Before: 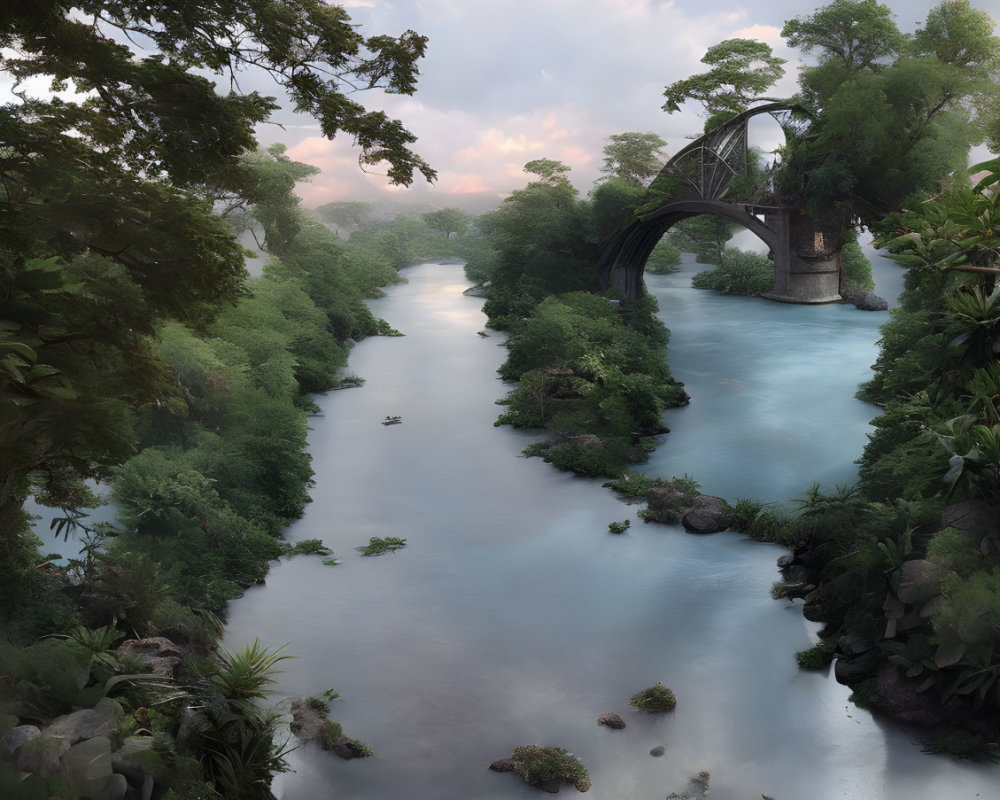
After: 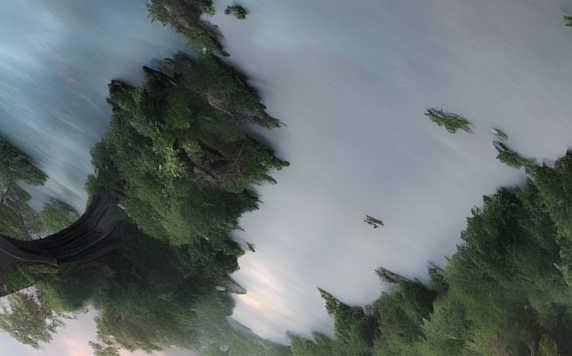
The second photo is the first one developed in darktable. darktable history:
crop and rotate: angle 148.18°, left 9.166%, top 15.671%, right 4.389%, bottom 17.106%
